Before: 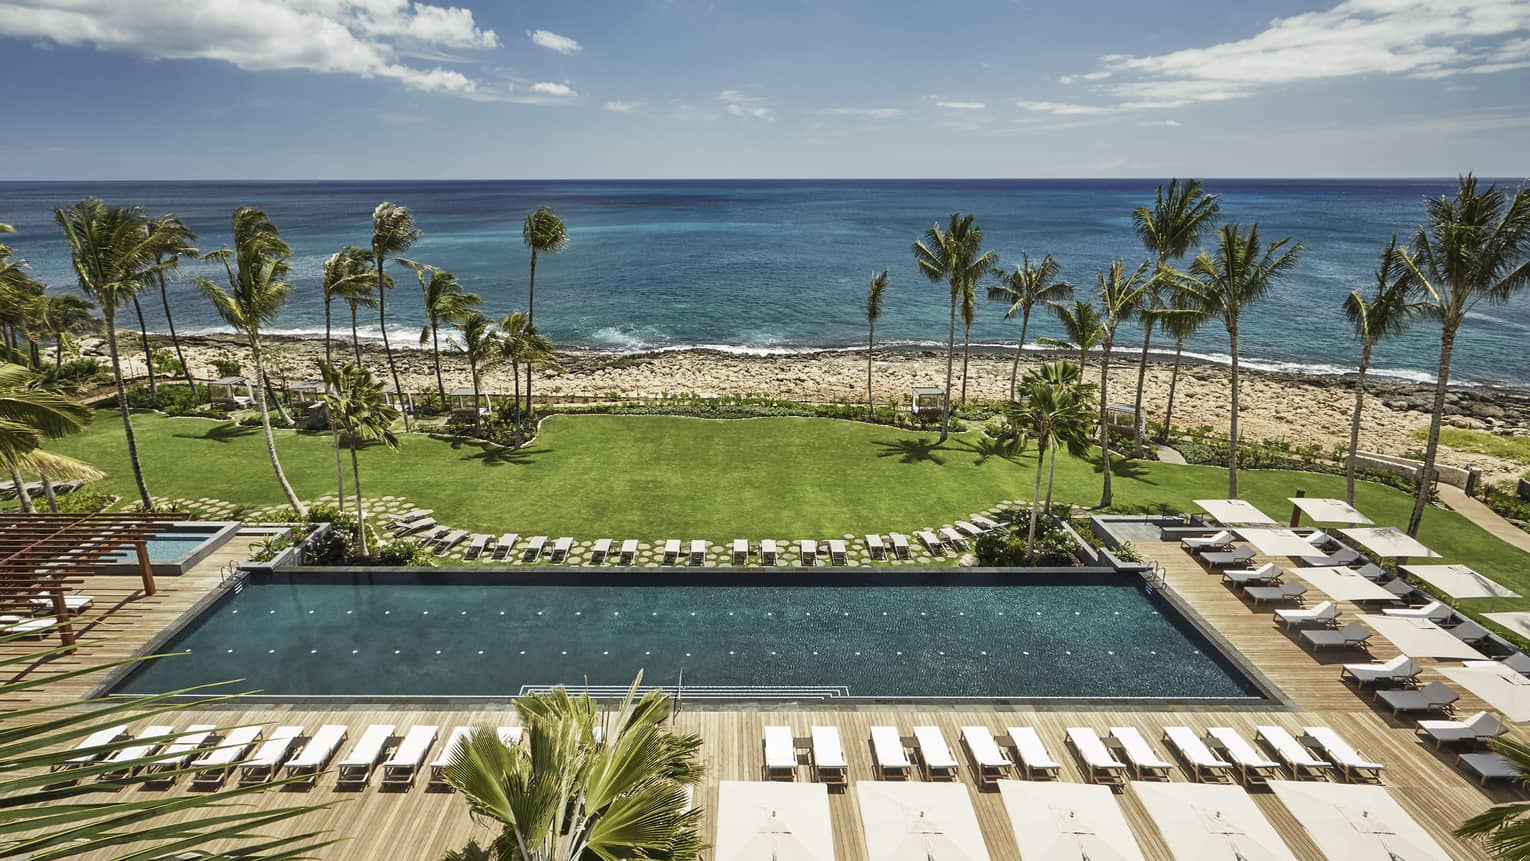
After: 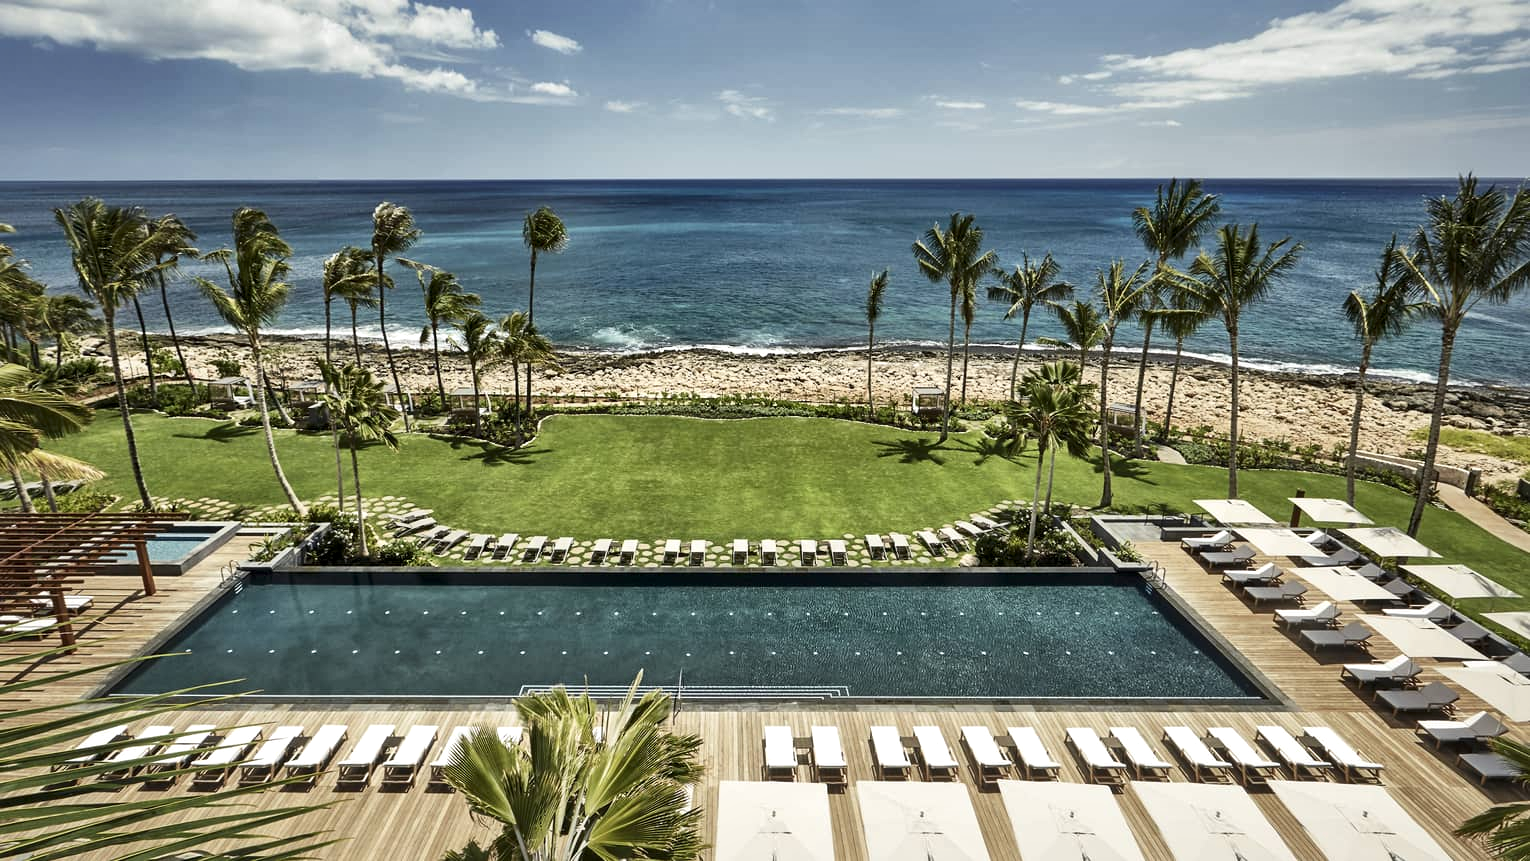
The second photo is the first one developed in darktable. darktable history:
local contrast: mode bilateral grid, contrast 25, coarseness 61, detail 152%, midtone range 0.2
